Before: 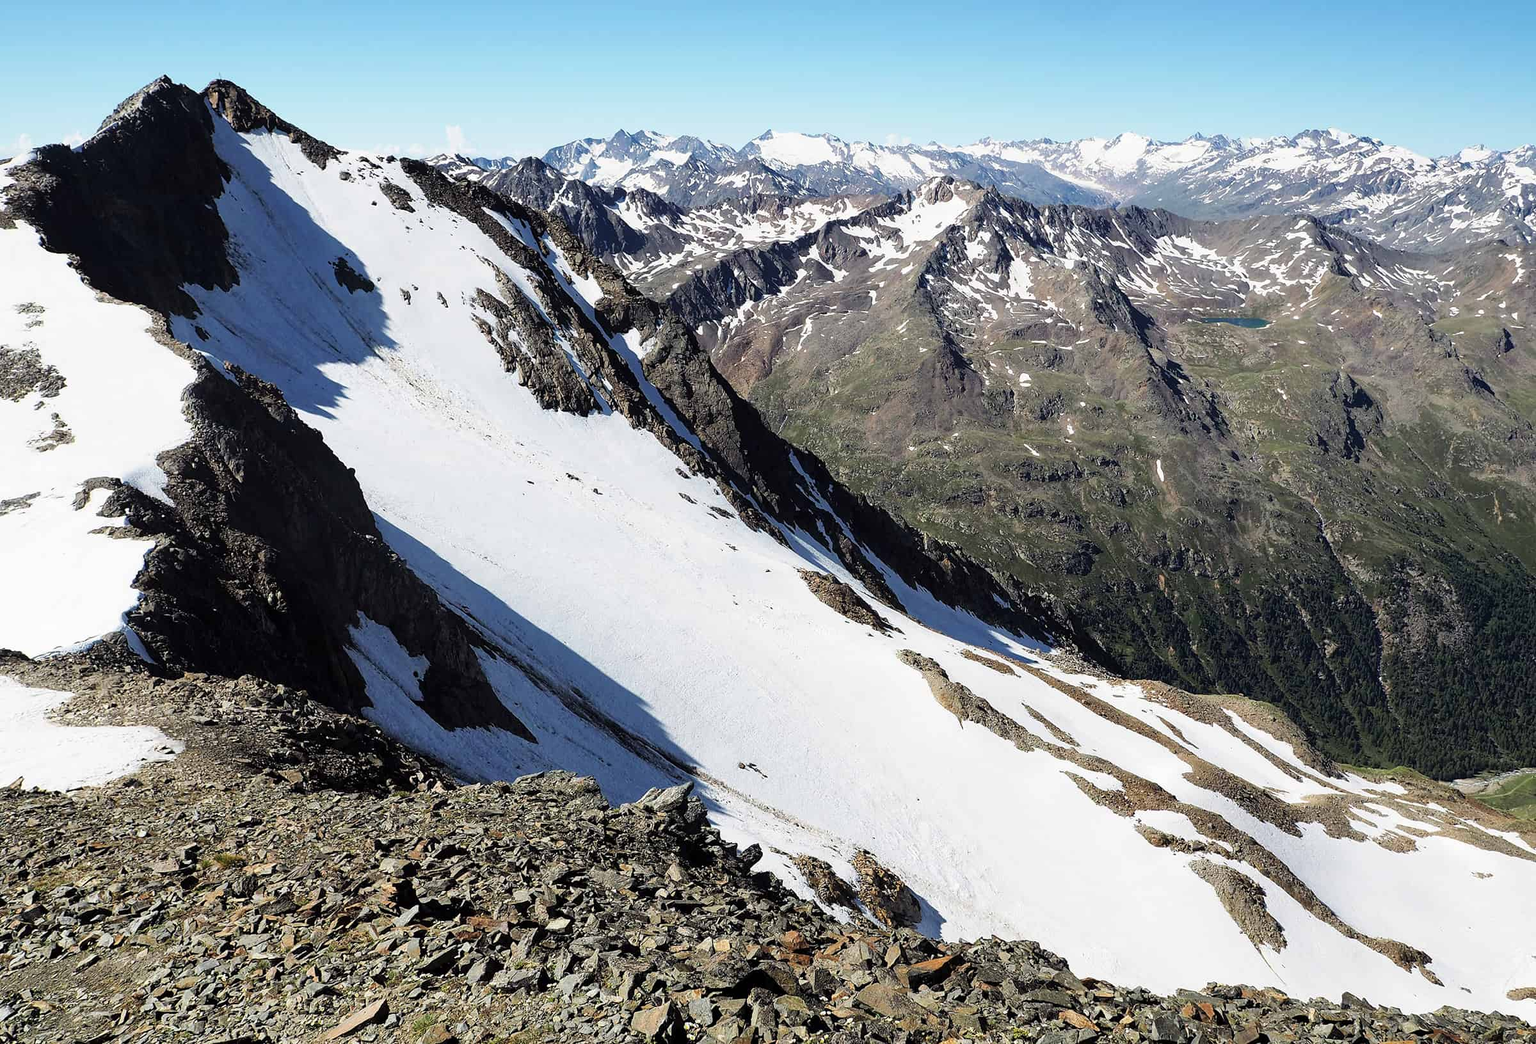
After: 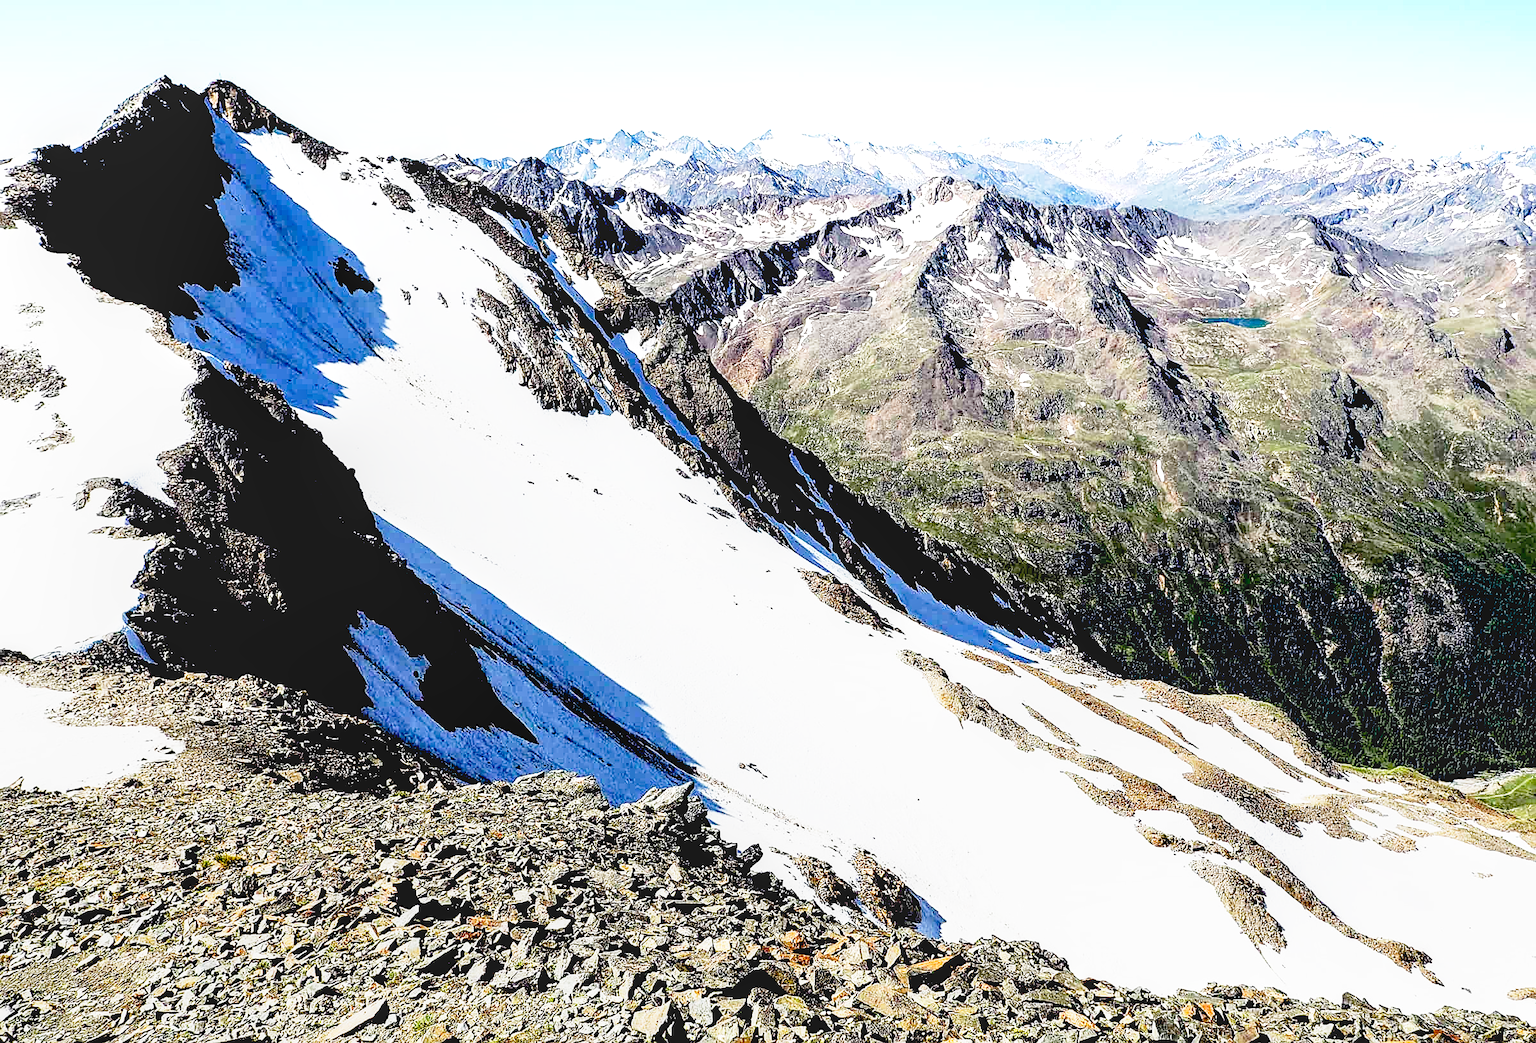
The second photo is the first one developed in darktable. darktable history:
local contrast: detail 109%
exposure: black level correction 0.032, exposure 0.334 EV, compensate highlight preservation false
sharpen: on, module defaults
base curve: curves: ch0 [(0, 0) (0.012, 0.01) (0.073, 0.168) (0.31, 0.711) (0.645, 0.957) (1, 1)], preserve colors none
levels: levels [0.016, 0.492, 0.969]
